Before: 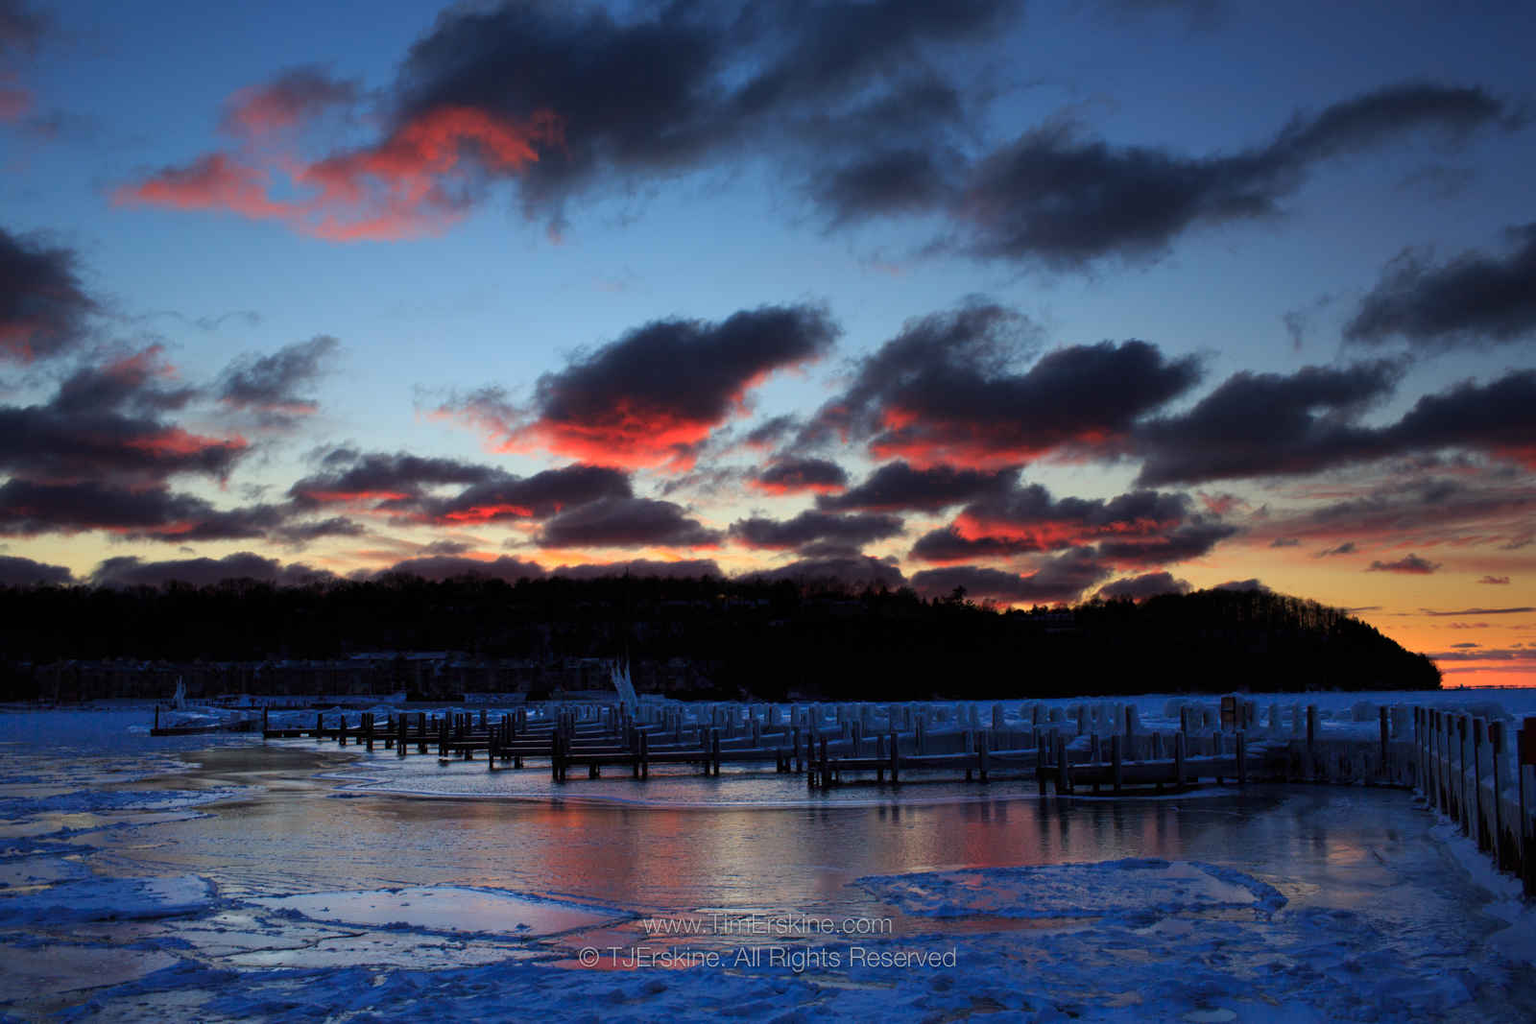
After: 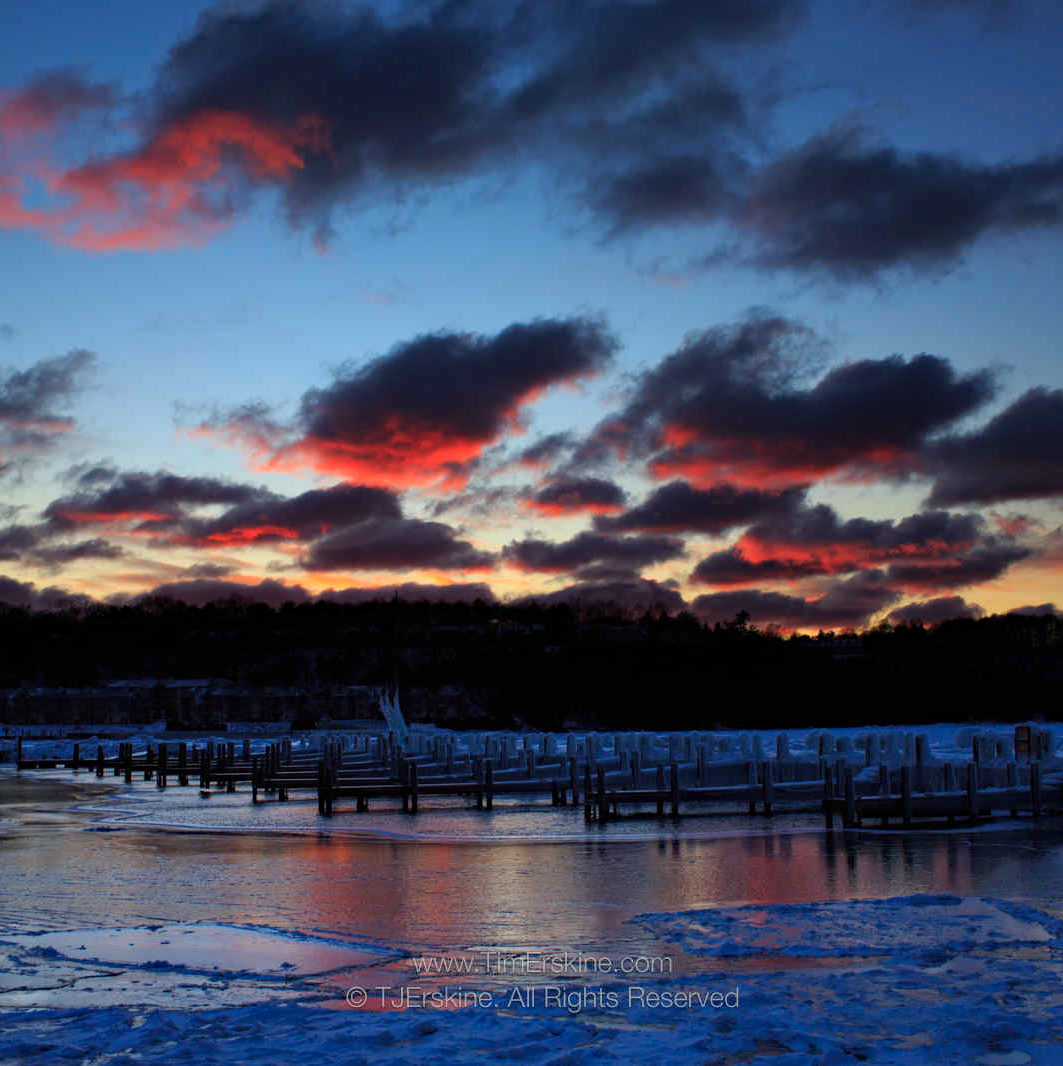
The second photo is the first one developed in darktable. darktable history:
crop and rotate: left 16.115%, right 17.418%
haze removal: compatibility mode true, adaptive false
